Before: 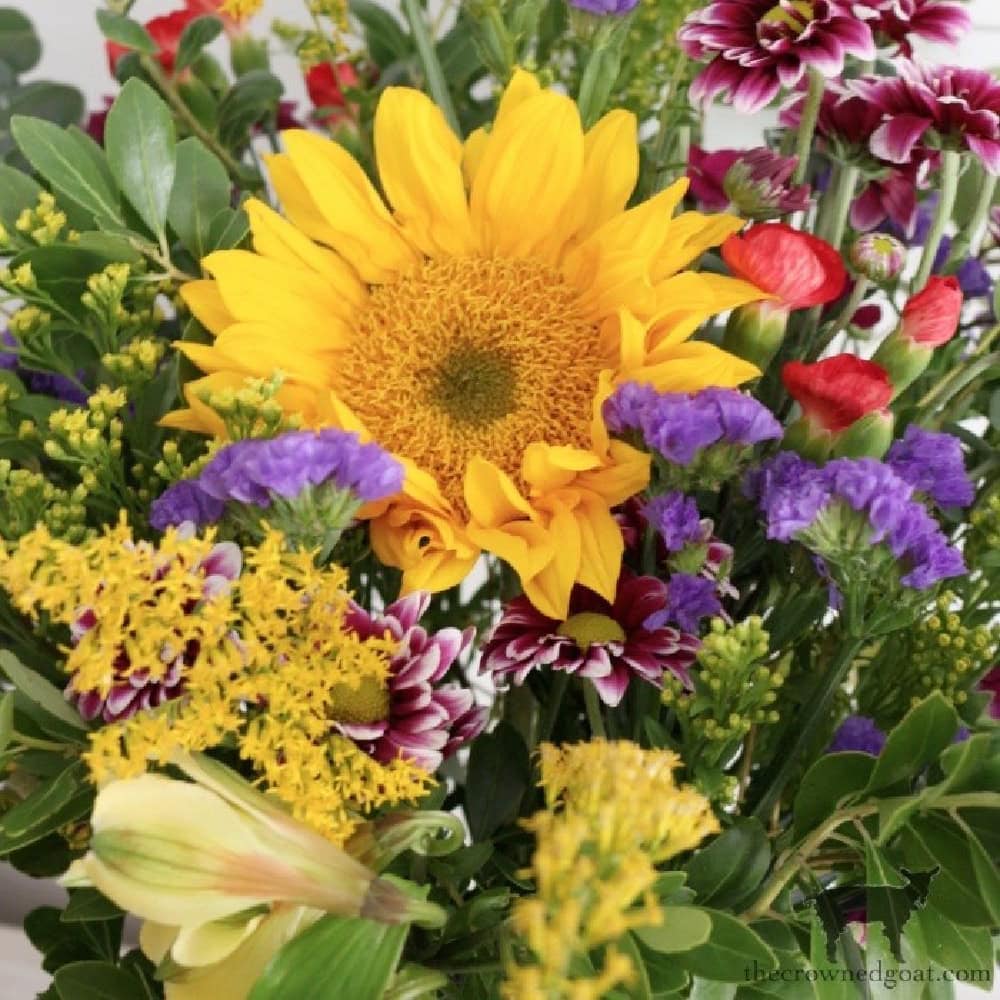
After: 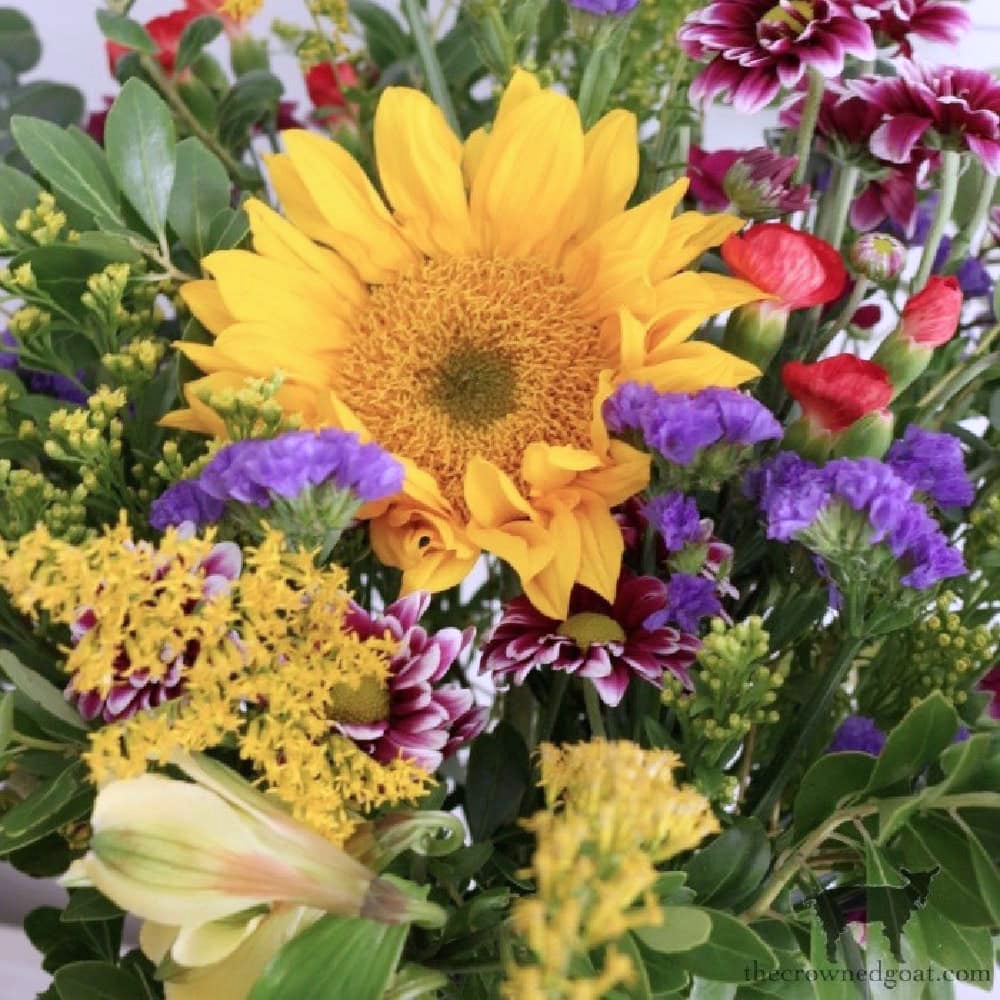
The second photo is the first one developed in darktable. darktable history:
color calibration: illuminant custom, x 0.363, y 0.384, temperature 4520.43 K
